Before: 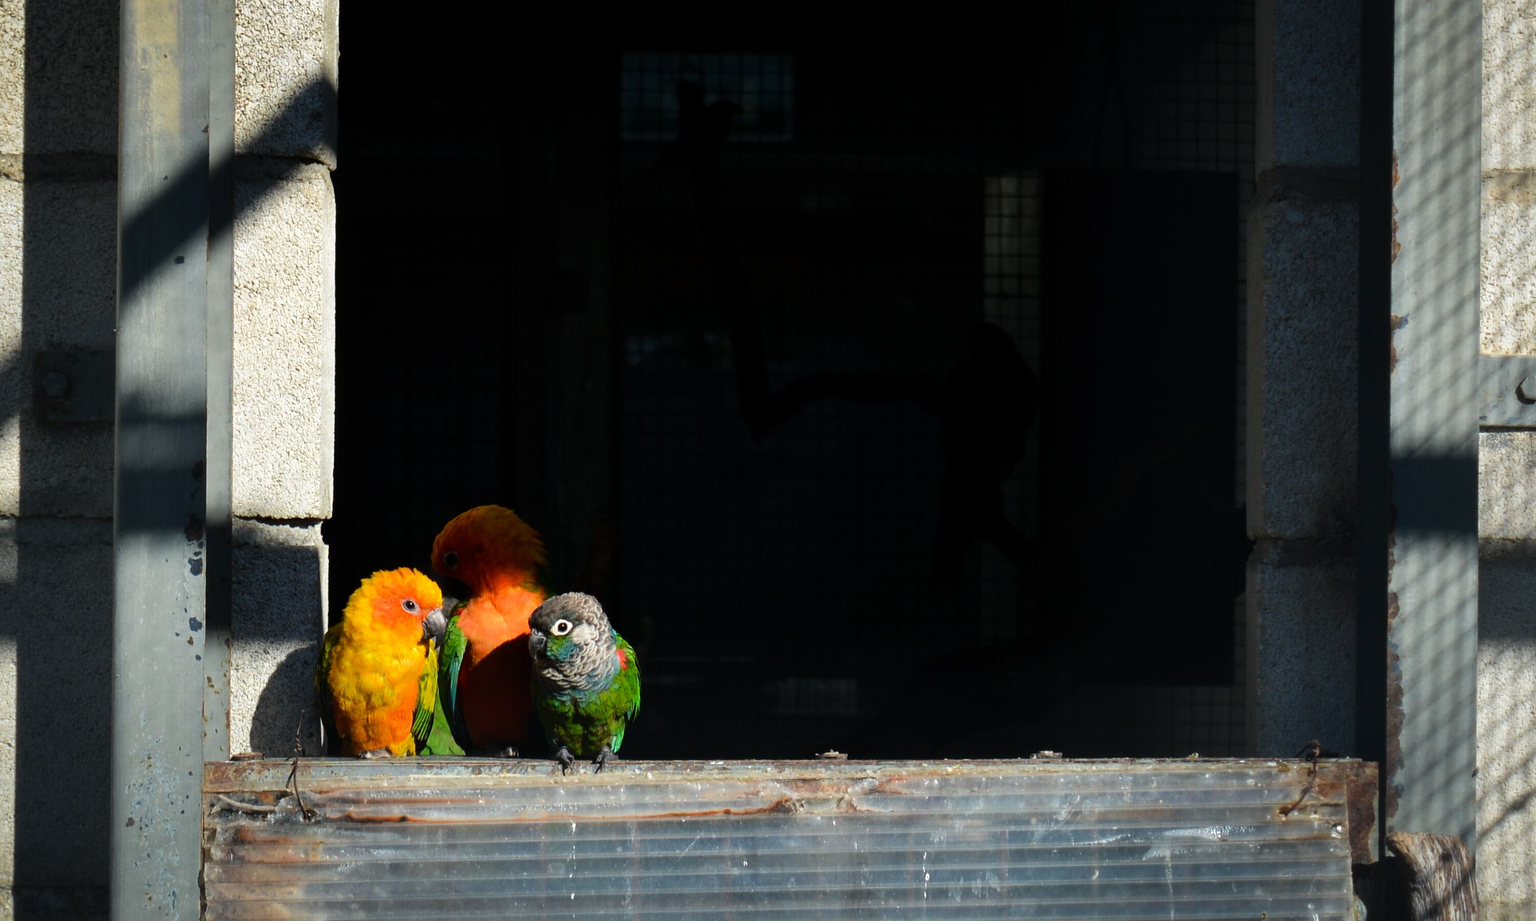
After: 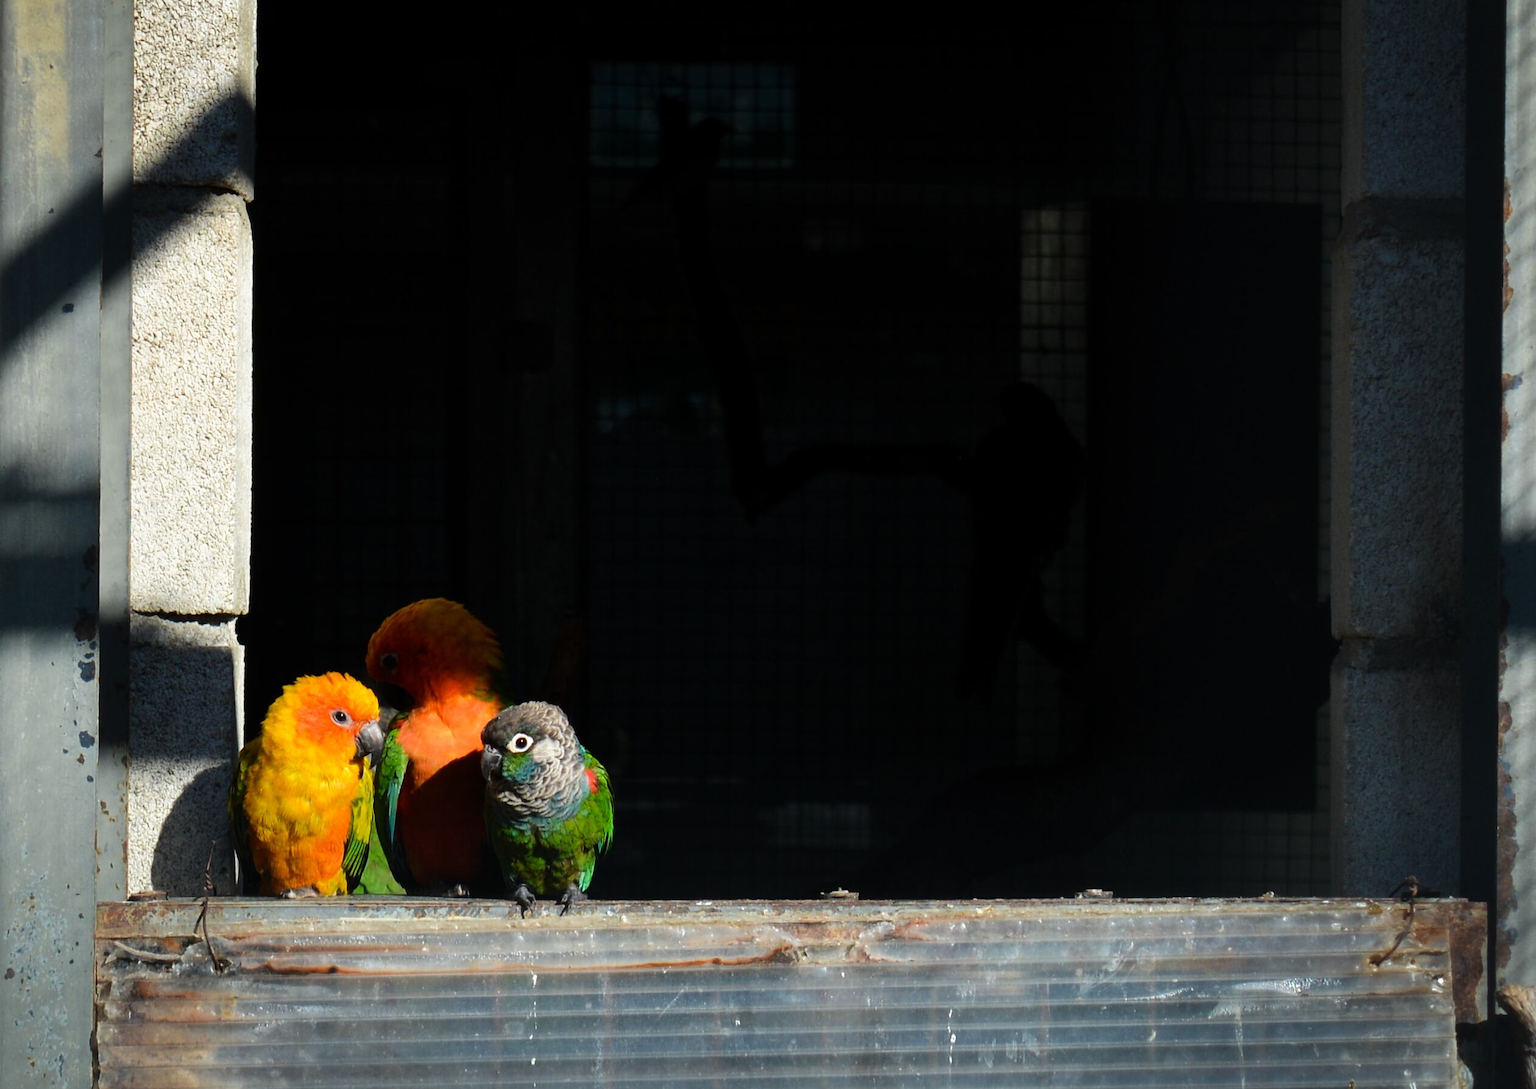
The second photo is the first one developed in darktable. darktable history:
crop: left 7.99%, right 7.527%
